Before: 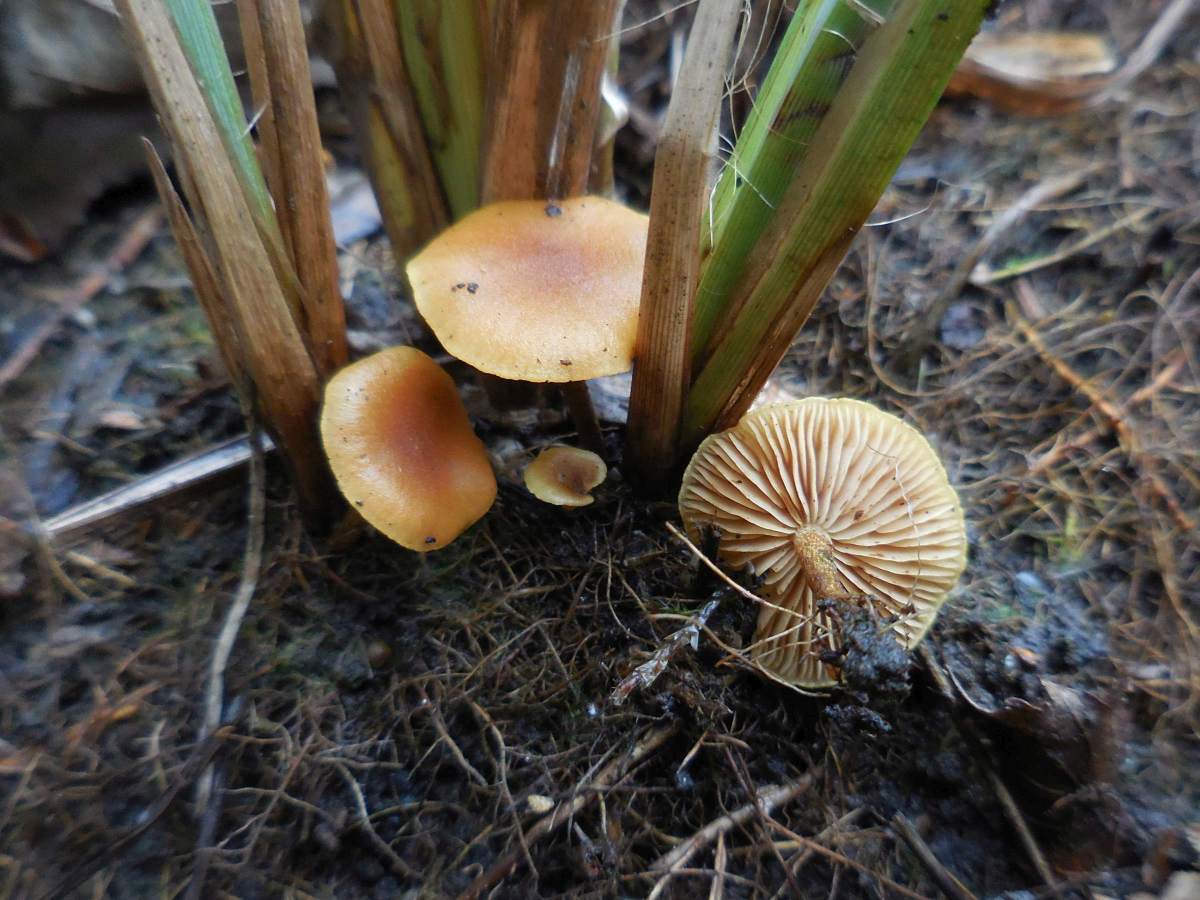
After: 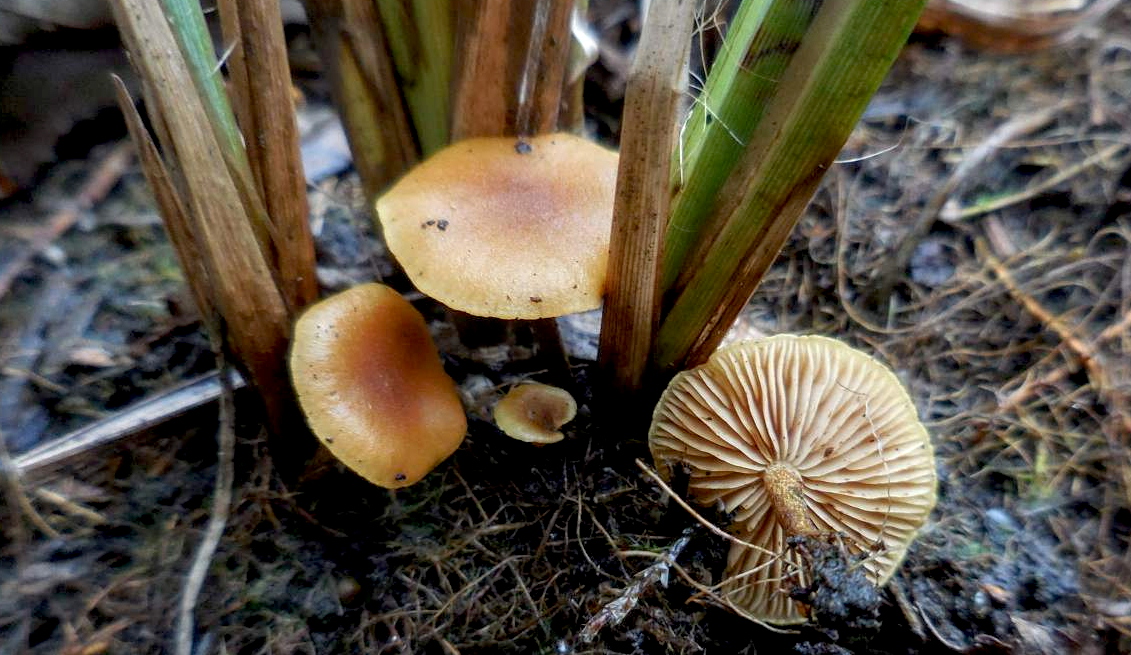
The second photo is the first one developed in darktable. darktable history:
exposure: black level correction 0.009, exposure 0.017 EV, compensate highlight preservation false
local contrast: highlights 54%, shadows 53%, detail 130%, midtone range 0.451
crop: left 2.507%, top 7.087%, right 3.217%, bottom 20.119%
